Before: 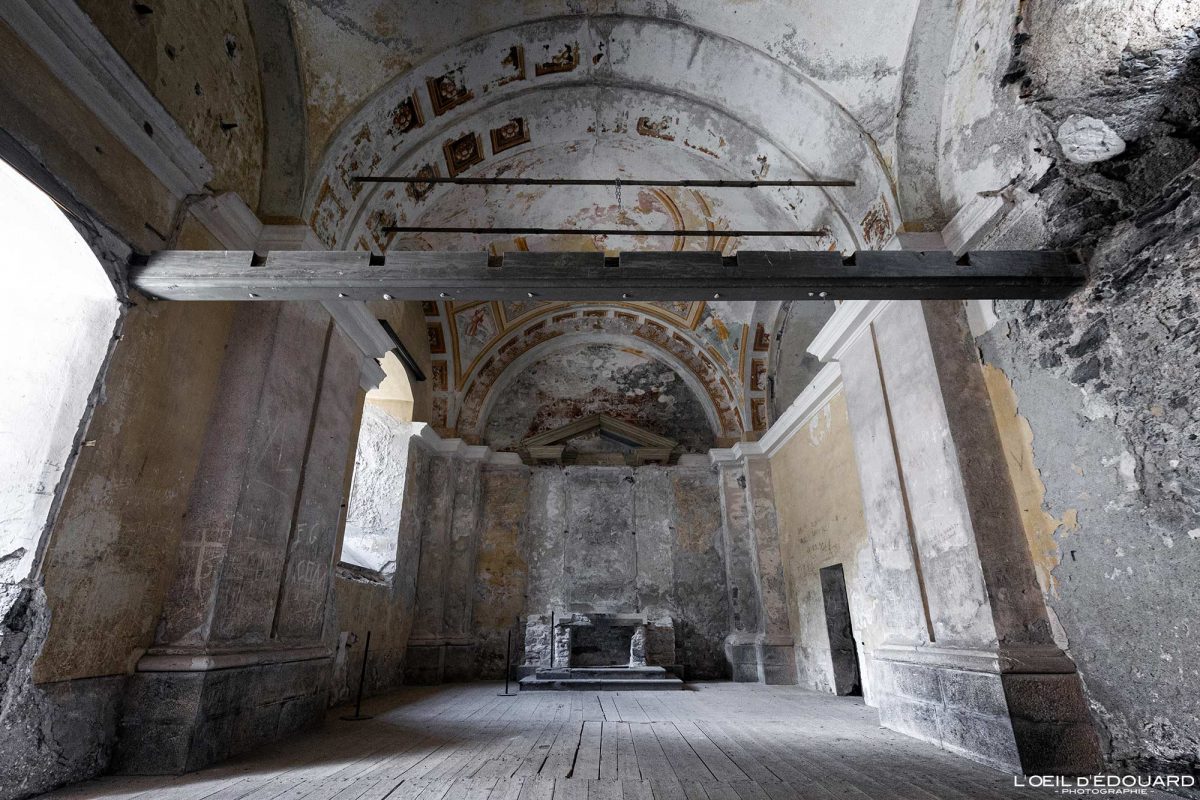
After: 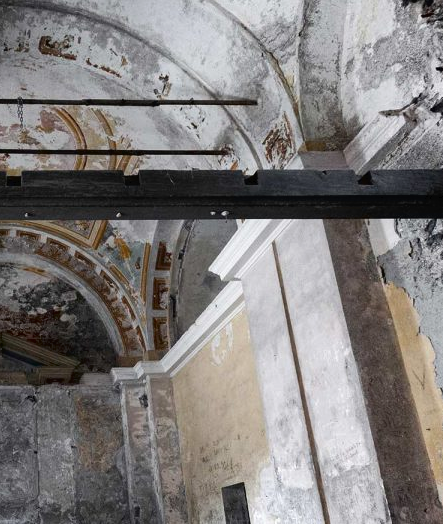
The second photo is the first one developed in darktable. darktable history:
exposure: exposure 0.203 EV, compensate exposure bias true, compensate highlight preservation false
contrast brightness saturation: contrast 0.053
tone curve: curves: ch0 [(0, 0) (0.003, 0.019) (0.011, 0.019) (0.025, 0.022) (0.044, 0.026) (0.069, 0.032) (0.1, 0.052) (0.136, 0.081) (0.177, 0.123) (0.224, 0.17) (0.277, 0.219) (0.335, 0.276) (0.399, 0.344) (0.468, 0.421) (0.543, 0.508) (0.623, 0.604) (0.709, 0.705) (0.801, 0.797) (0.898, 0.894) (1, 1)], color space Lab, independent channels, preserve colors none
crop and rotate: left 49.874%, top 10.142%, right 13.192%, bottom 24.241%
